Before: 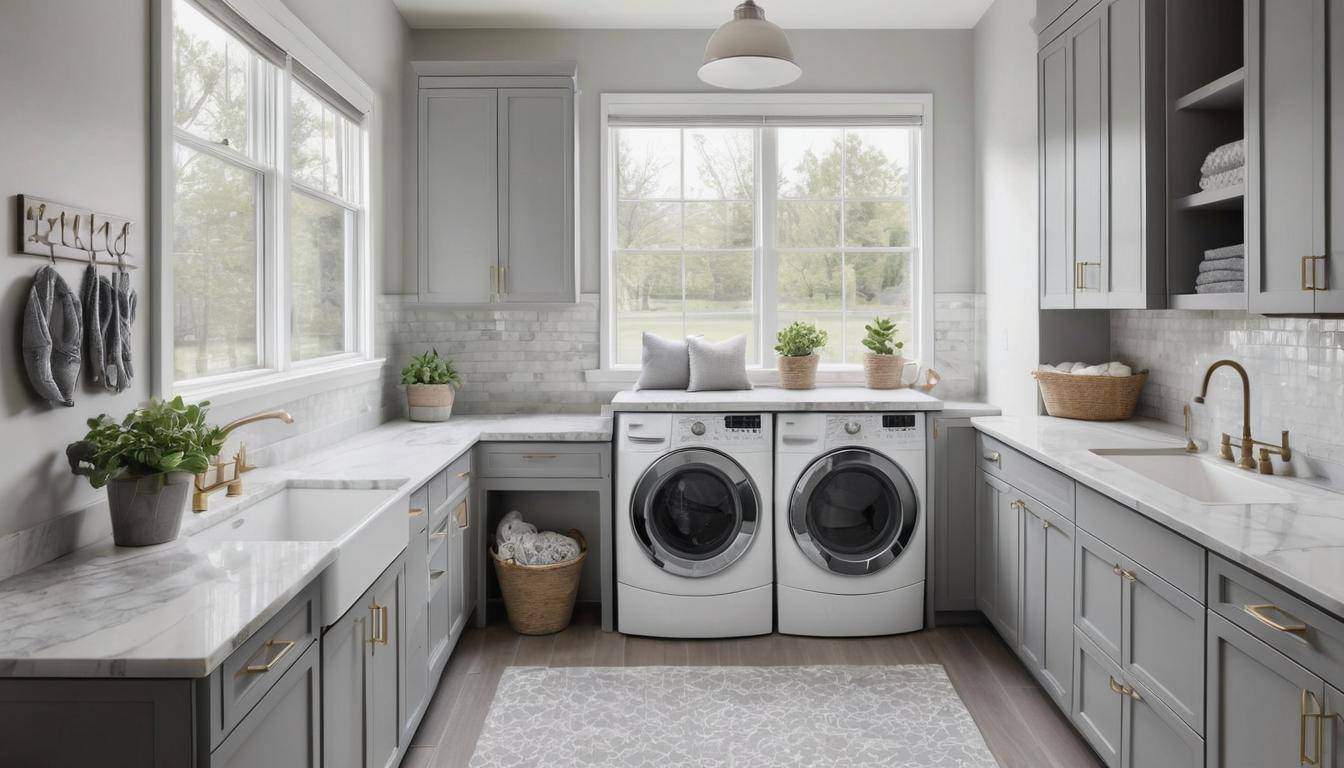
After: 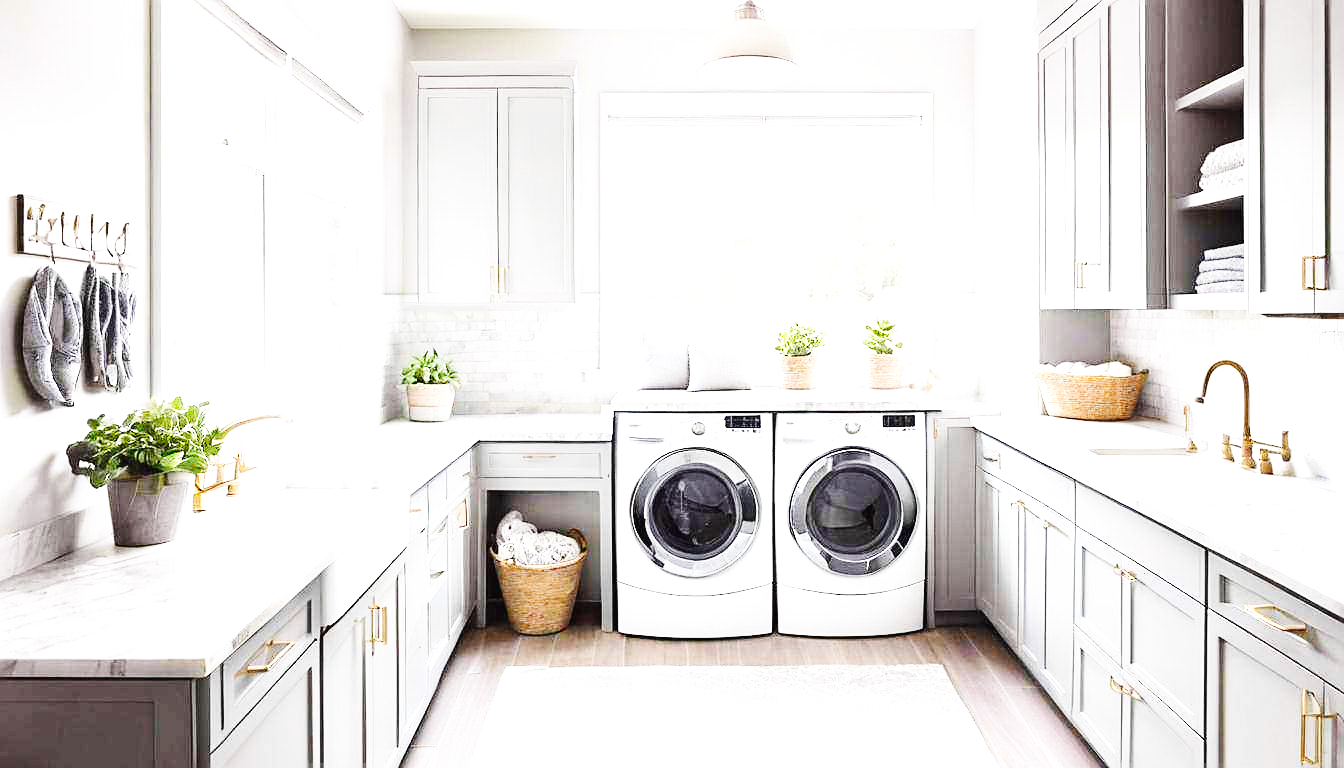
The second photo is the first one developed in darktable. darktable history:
sharpen: on, module defaults
base curve: curves: ch0 [(0, 0.003) (0.001, 0.002) (0.006, 0.004) (0.02, 0.022) (0.048, 0.086) (0.094, 0.234) (0.162, 0.431) (0.258, 0.629) (0.385, 0.8) (0.548, 0.918) (0.751, 0.988) (1, 1)], preserve colors none
color balance: lift [1, 1, 0.999, 1.001], gamma [1, 1.003, 1.005, 0.995], gain [1, 0.992, 0.988, 1.012], contrast 5%, output saturation 110%
exposure: black level correction 0, exposure 1.1 EV, compensate exposure bias true, compensate highlight preservation false
